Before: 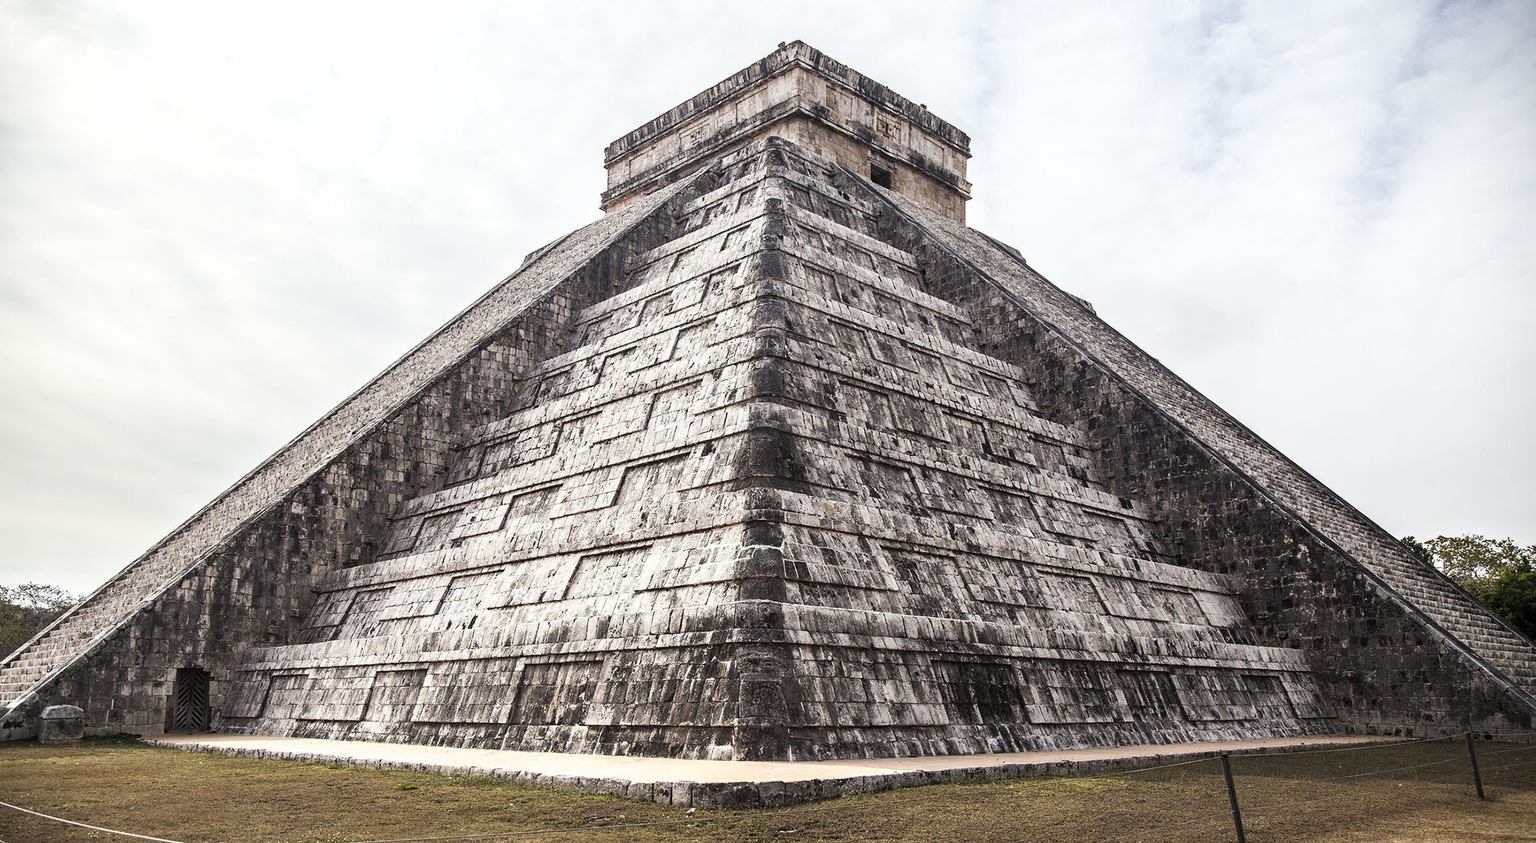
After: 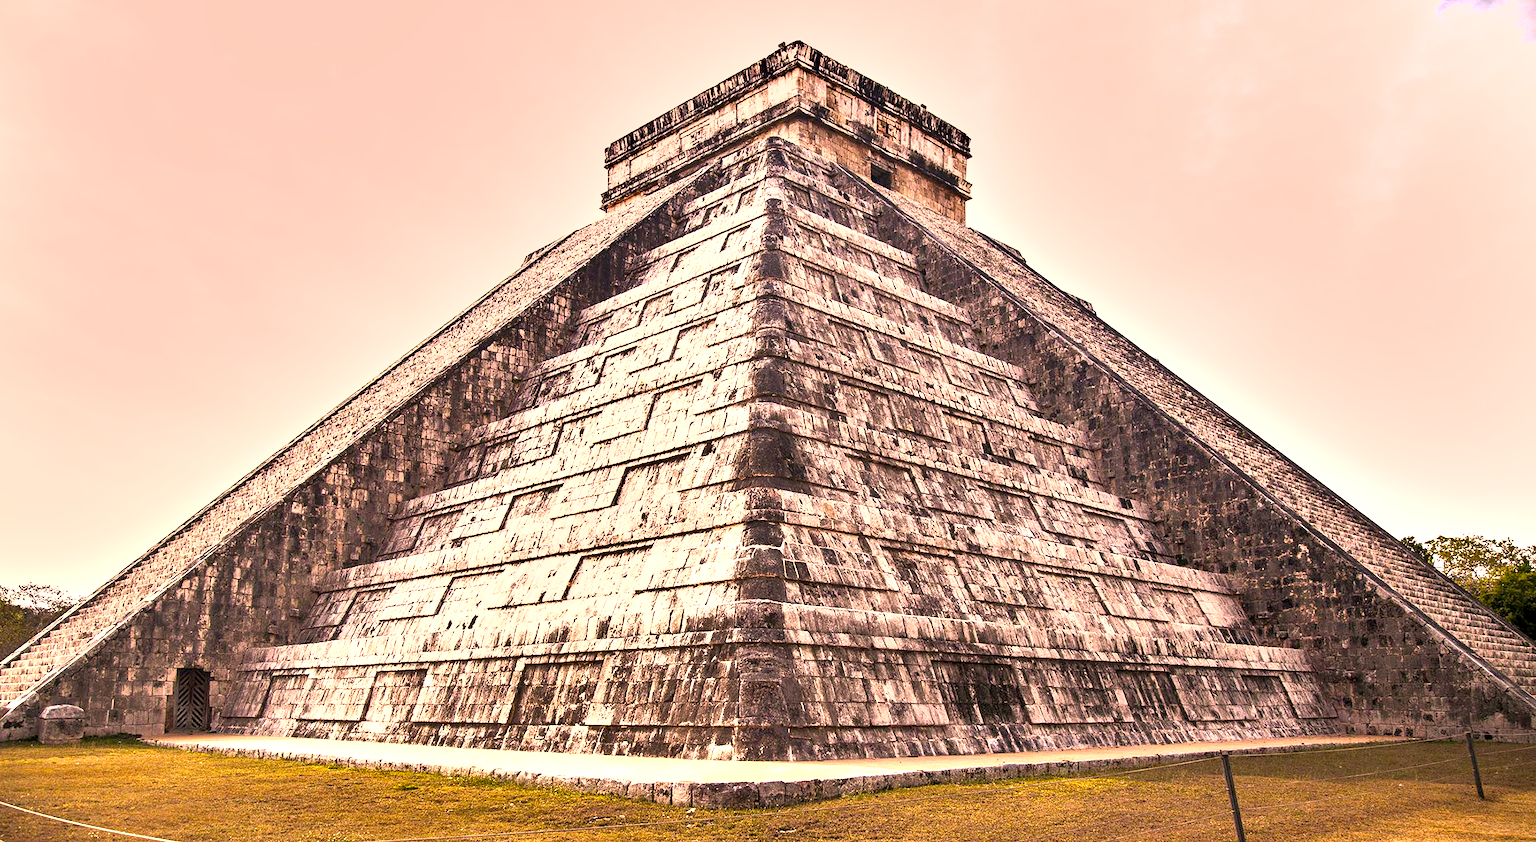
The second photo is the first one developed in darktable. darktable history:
shadows and highlights: low approximation 0.01, soften with gaussian
color correction: highlights a* 21.4, highlights b* 19.64
exposure: black level correction 0, exposure 0.949 EV, compensate highlight preservation false
color balance rgb: global offset › luminance -0.497%, perceptual saturation grading › global saturation 30.166%, global vibrance 20%
levels: black 8.51%, levels [0, 0.478, 1]
